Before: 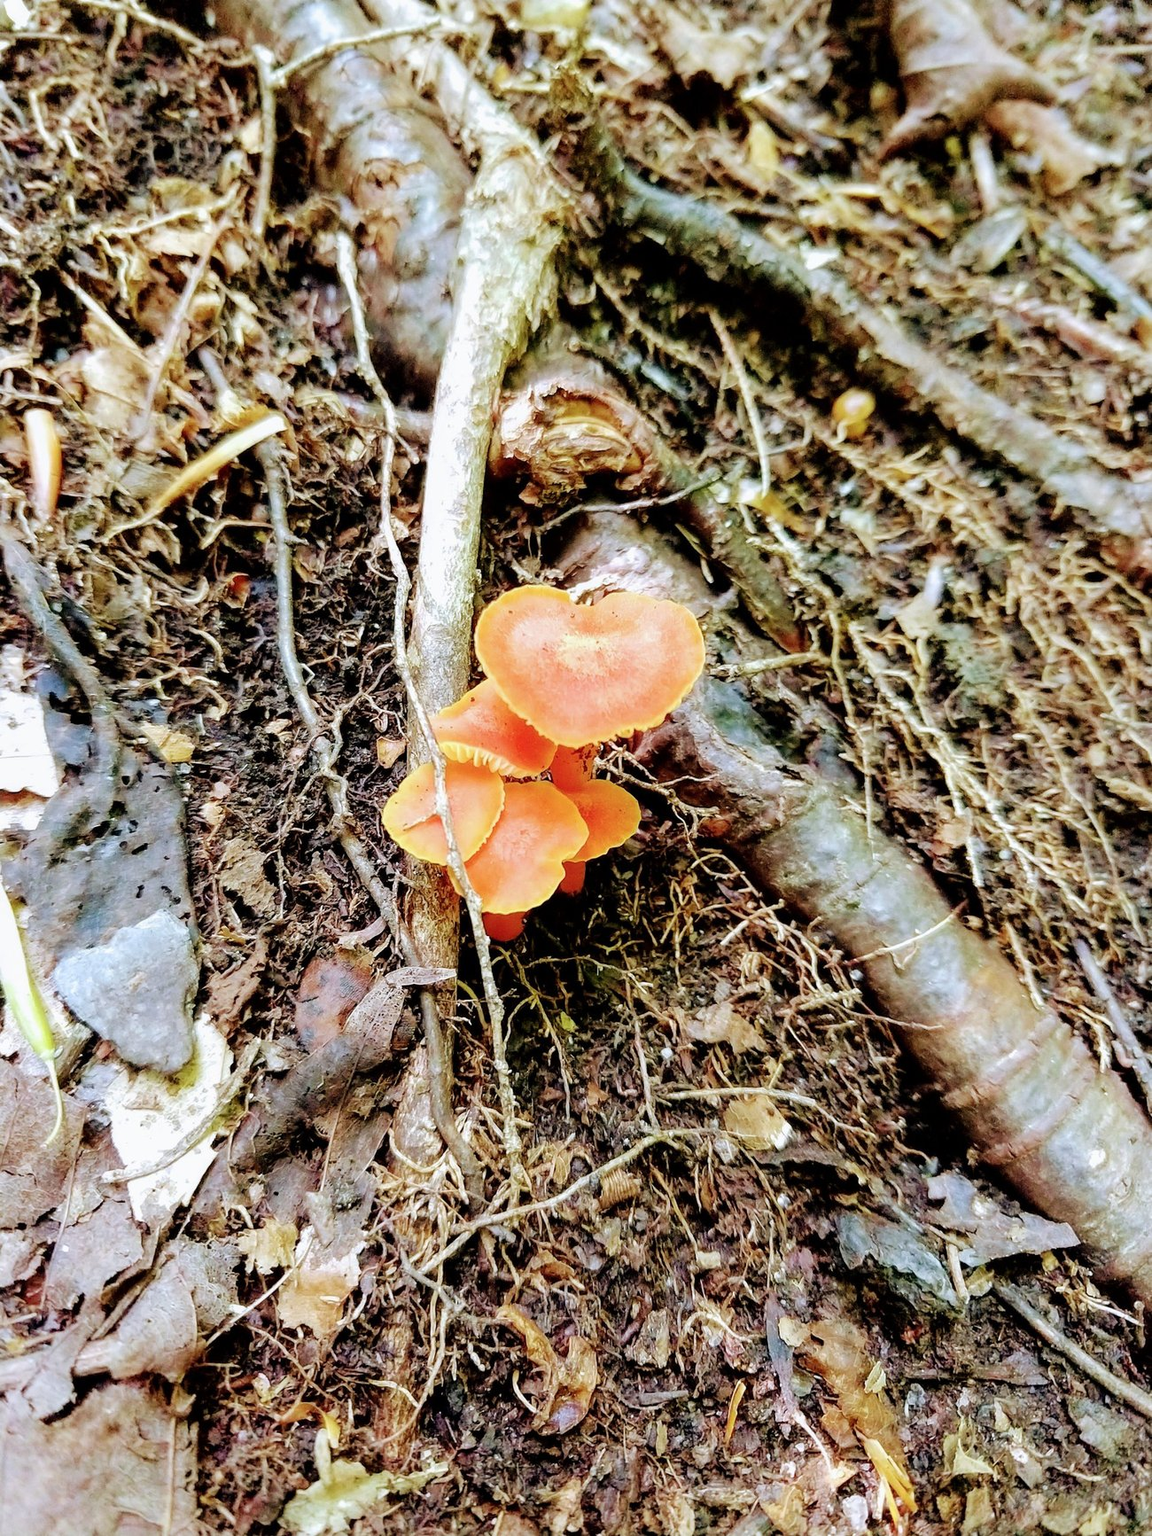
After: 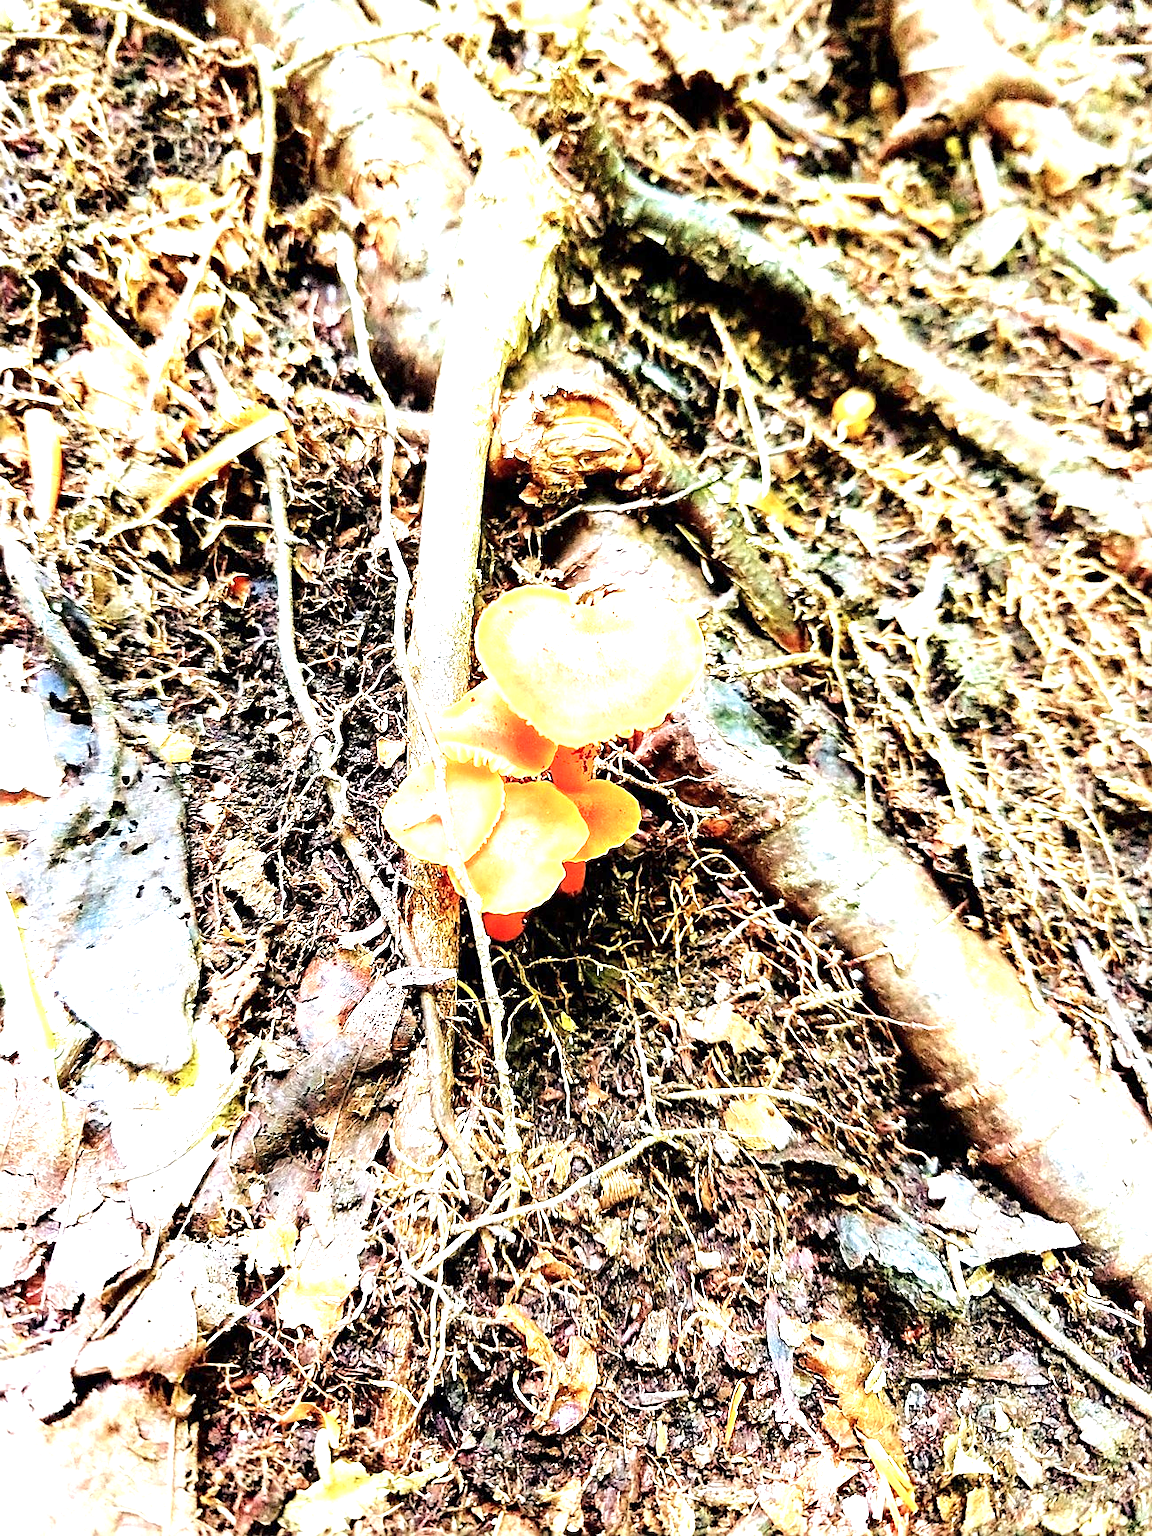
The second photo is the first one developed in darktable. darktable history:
exposure: exposure 1.5 EV, compensate highlight preservation false
sharpen: on, module defaults
